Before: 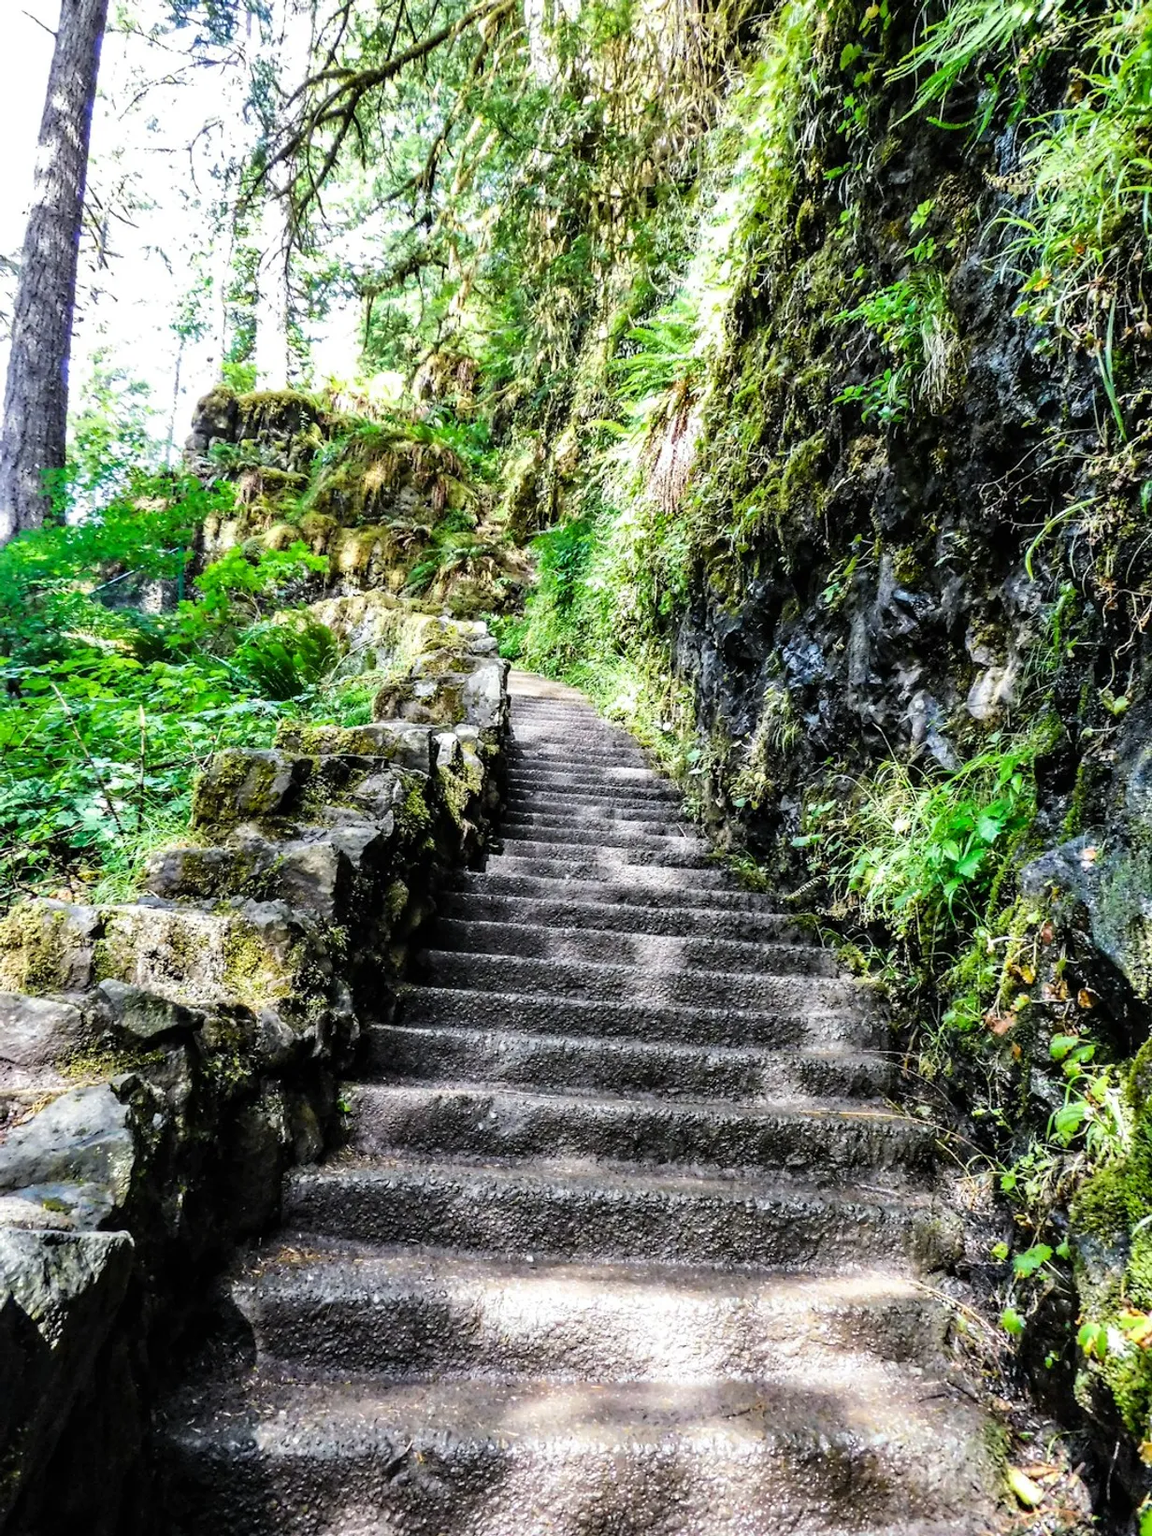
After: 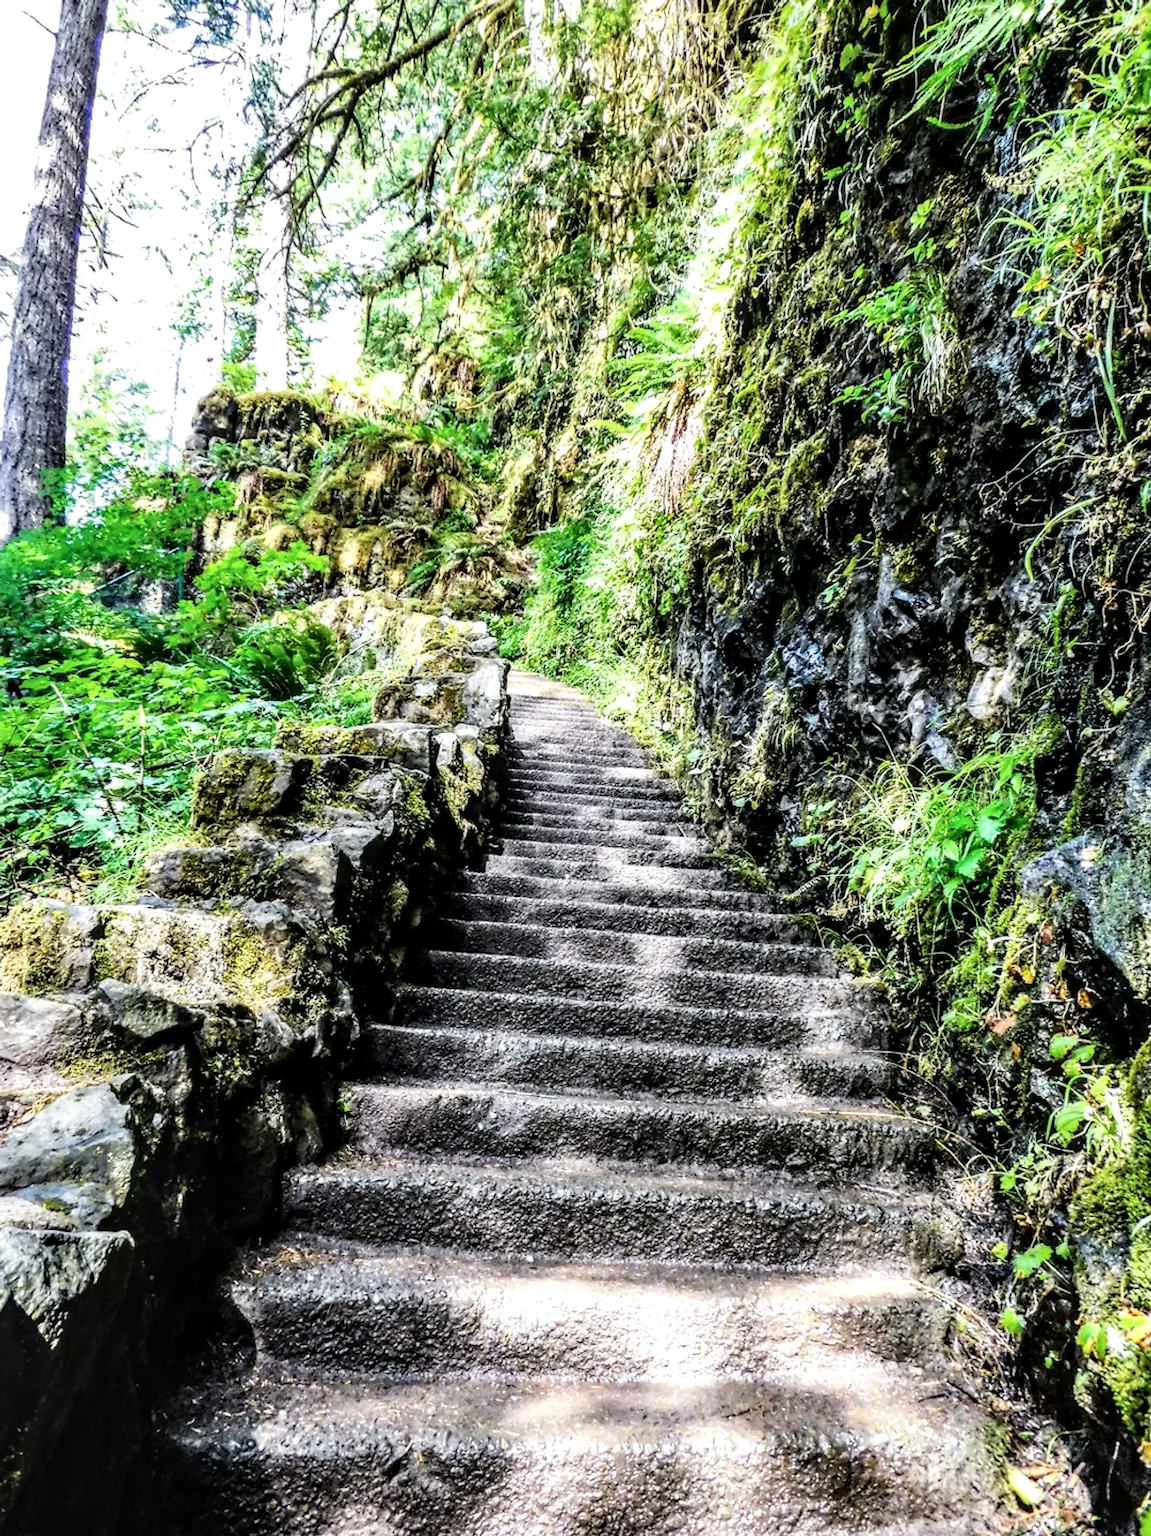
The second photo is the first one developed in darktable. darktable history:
tone curve: curves: ch0 [(0, 0) (0.004, 0.001) (0.133, 0.112) (0.325, 0.362) (0.832, 0.893) (1, 1)], color space Lab, independent channels, preserve colors none
local contrast: highlights 62%, detail 143%, midtone range 0.432
